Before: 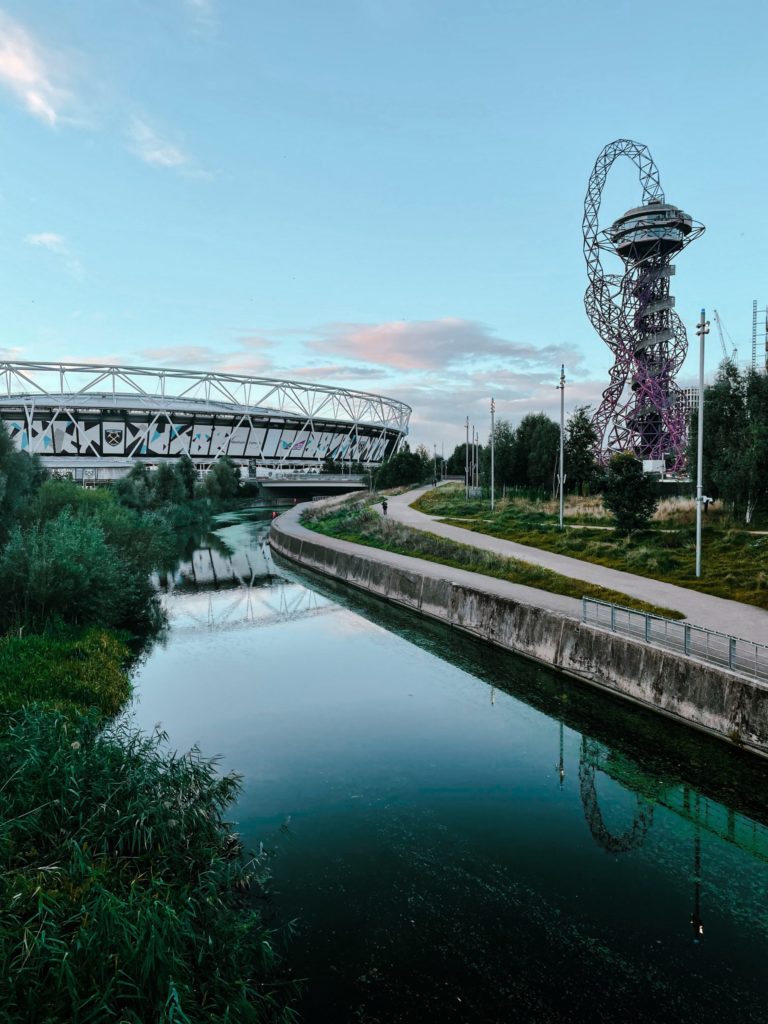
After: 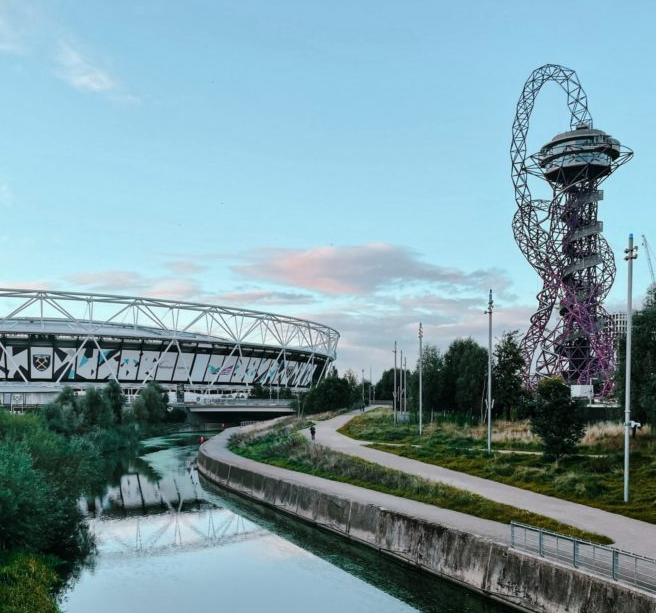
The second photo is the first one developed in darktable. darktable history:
crop and rotate: left 9.429%, top 7.336%, right 5.037%, bottom 32.704%
